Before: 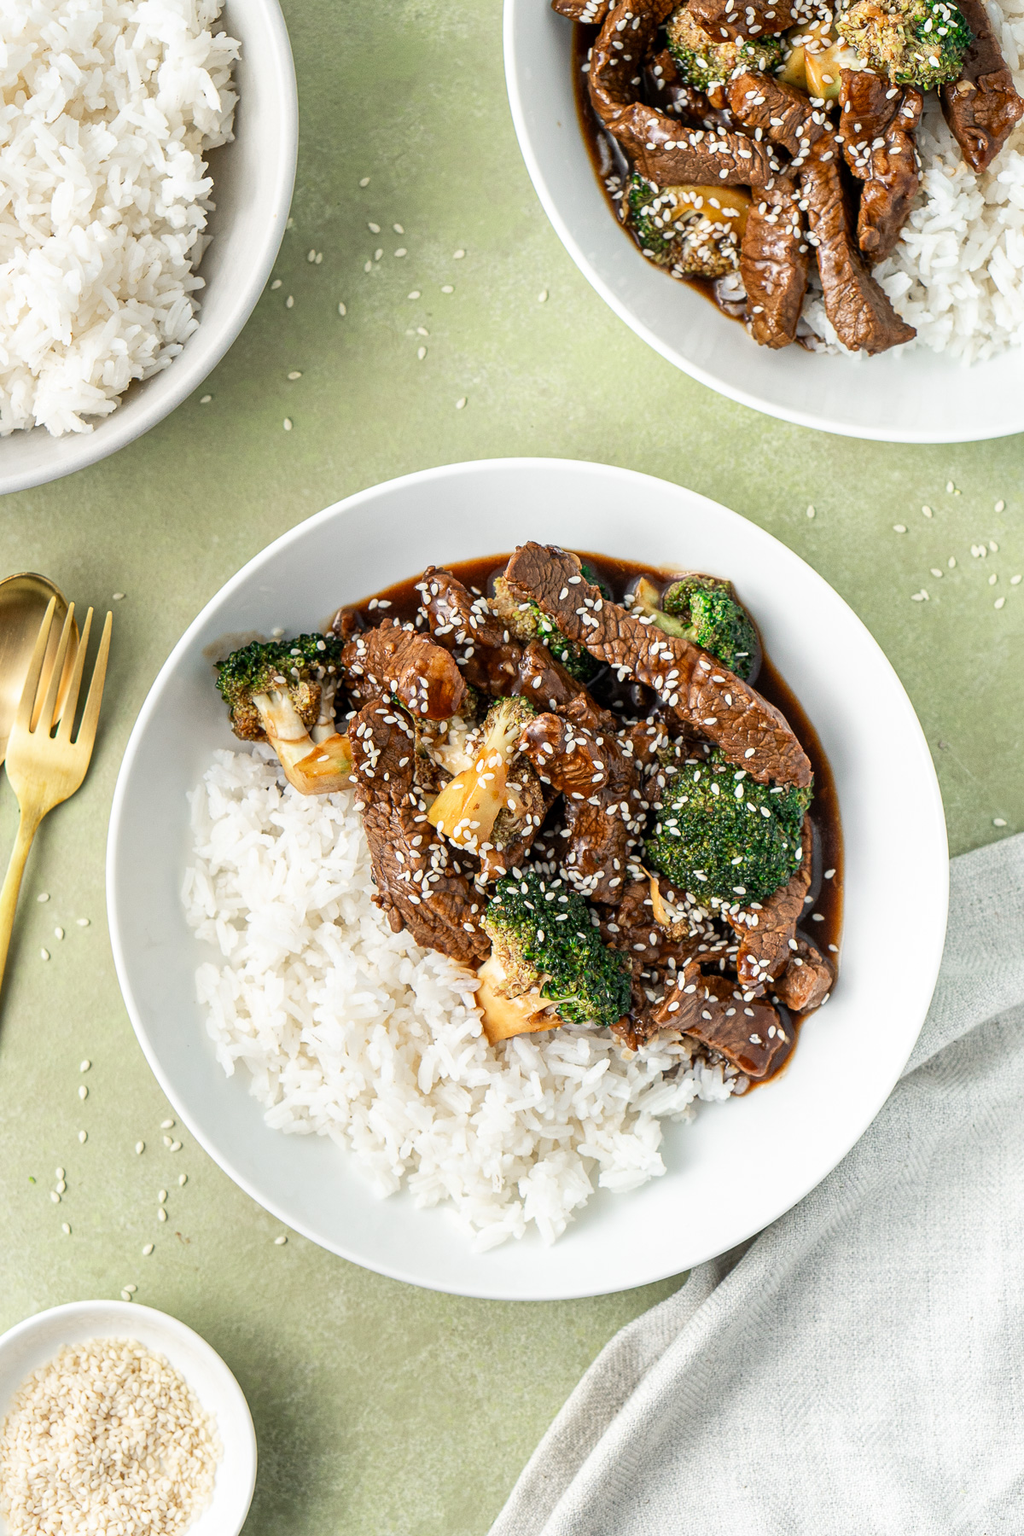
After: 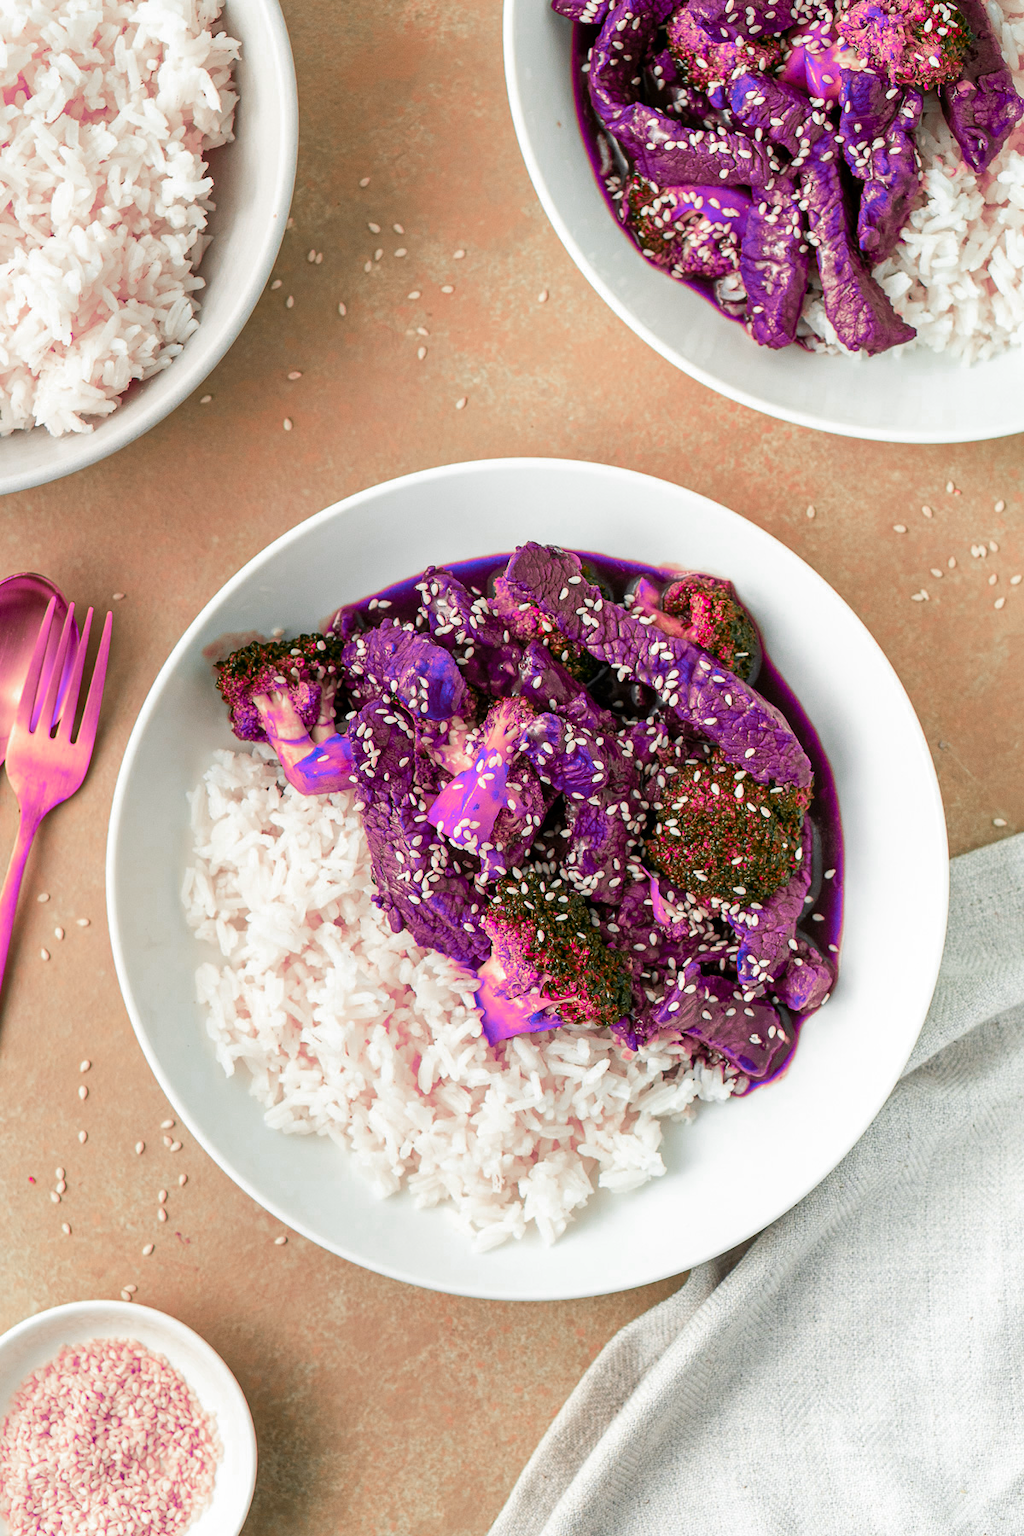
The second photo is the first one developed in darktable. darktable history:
color zones: curves: ch0 [(0.826, 0.353)]; ch1 [(0.242, 0.647) (0.889, 0.342)]; ch2 [(0.246, 0.089) (0.969, 0.068)]
